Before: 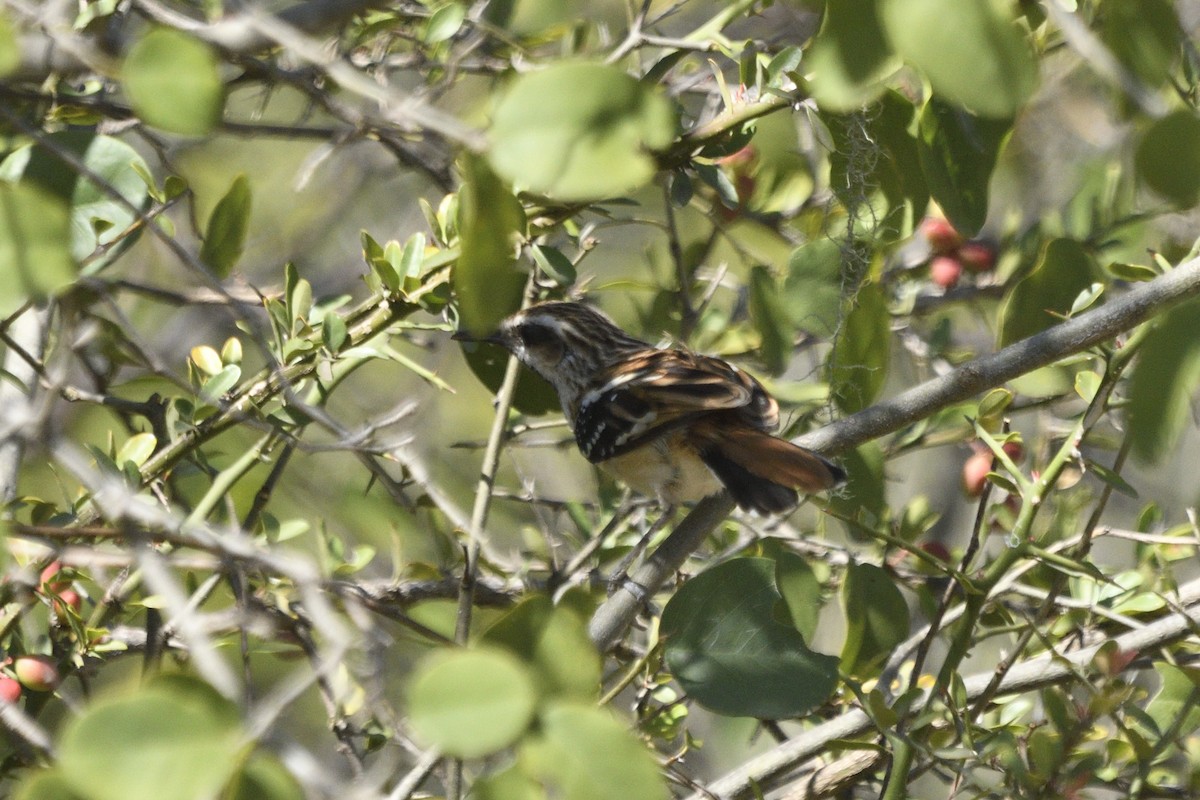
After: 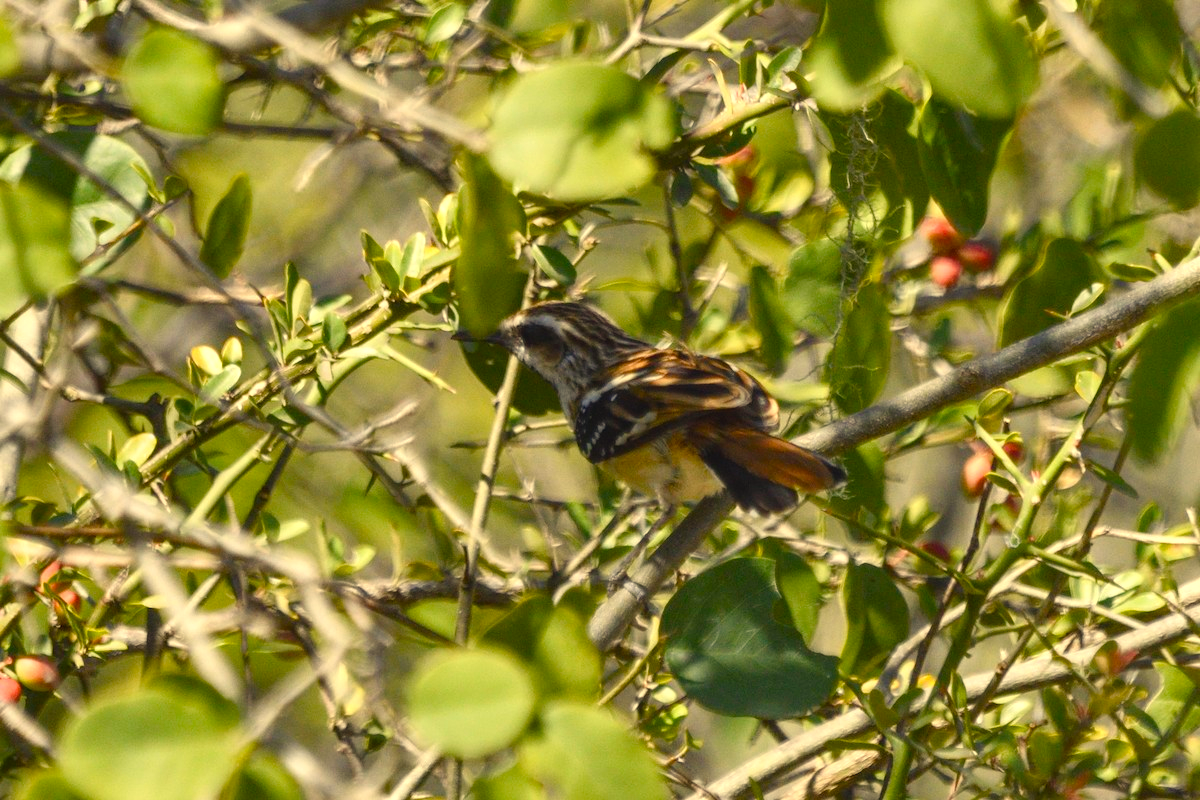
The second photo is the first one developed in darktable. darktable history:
color balance rgb: shadows lift › chroma 3%, shadows lift › hue 280.8°, power › hue 330°, highlights gain › chroma 3%, highlights gain › hue 75.6°, global offset › luminance 0.7%, perceptual saturation grading › global saturation 20%, perceptual saturation grading › highlights -25%, perceptual saturation grading › shadows 50%, global vibrance 20.33%
tone equalizer: on, module defaults
color correction: highlights a* 1.39, highlights b* 17.83
local contrast: on, module defaults
